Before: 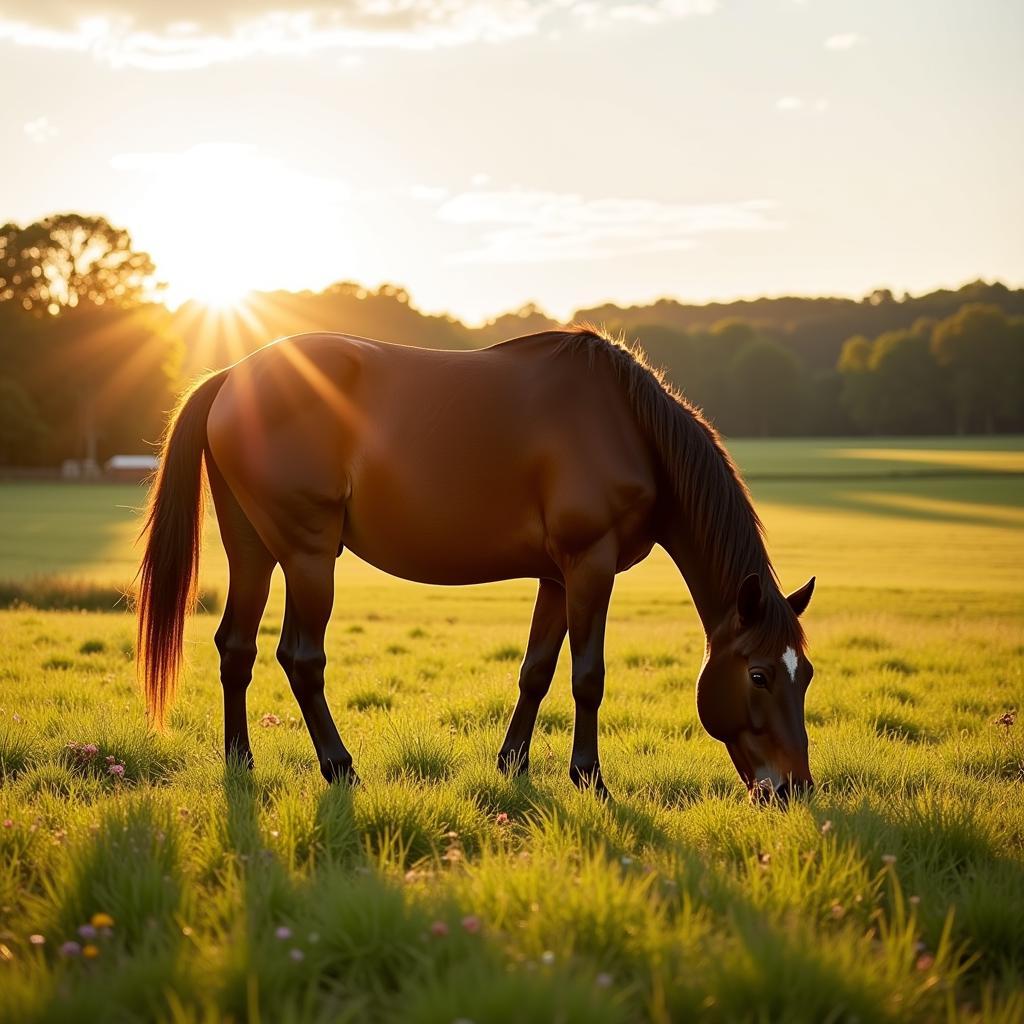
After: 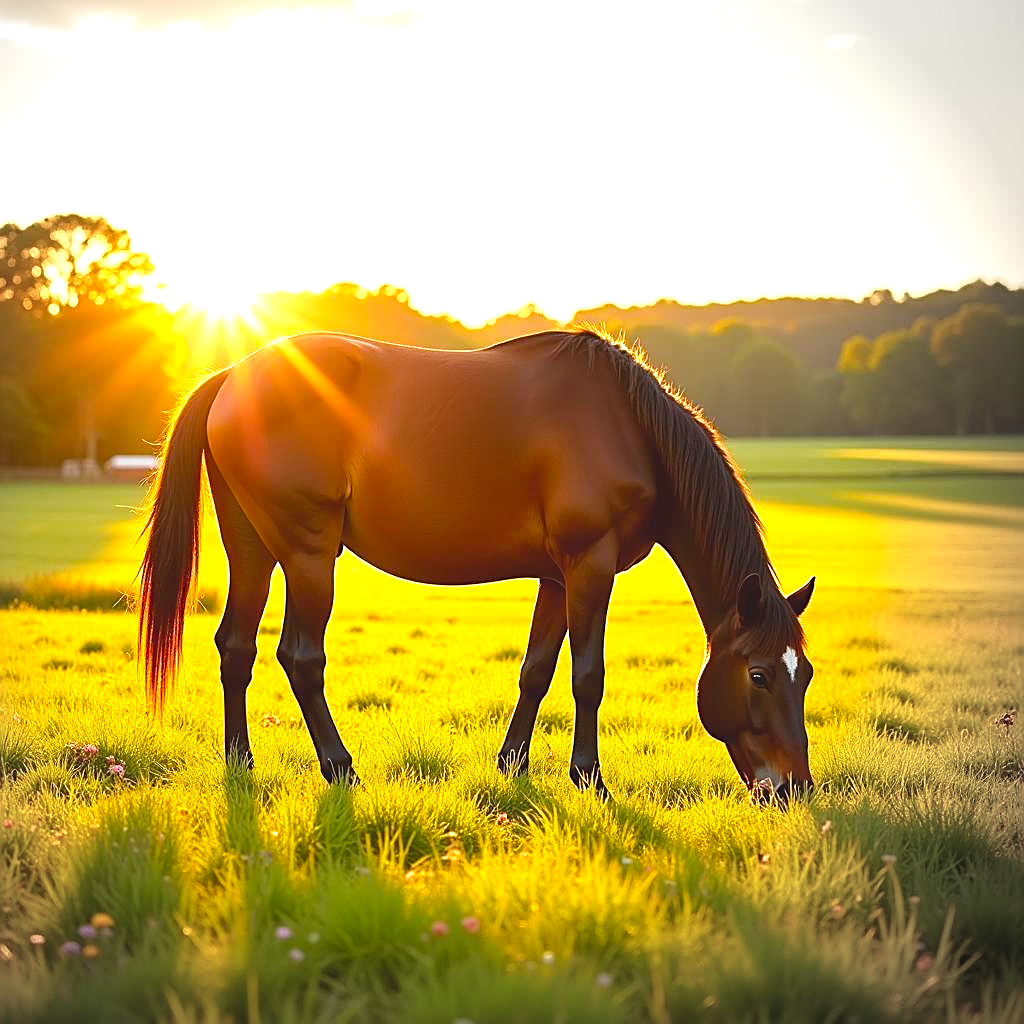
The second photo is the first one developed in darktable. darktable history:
vignetting: center (-0.15, 0.013)
color balance rgb: perceptual saturation grading › global saturation 25%, perceptual brilliance grading › mid-tones 10%, perceptual brilliance grading › shadows 15%, global vibrance 20%
sharpen: on, module defaults
exposure: black level correction -0.005, exposure 1.002 EV, compensate highlight preservation false
